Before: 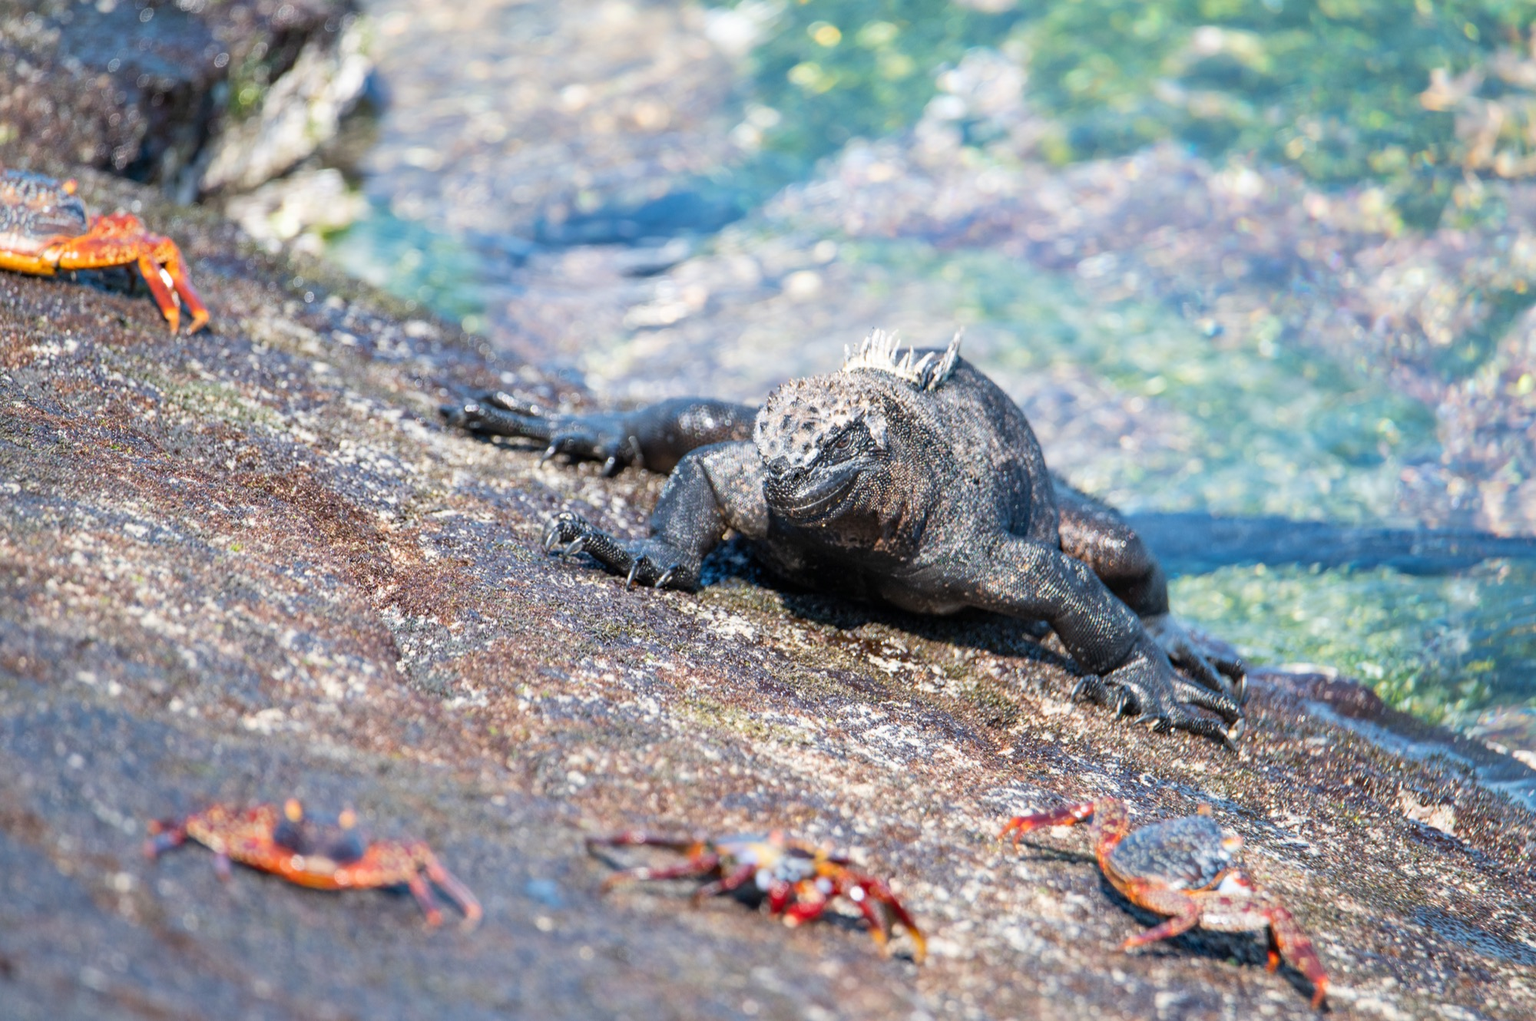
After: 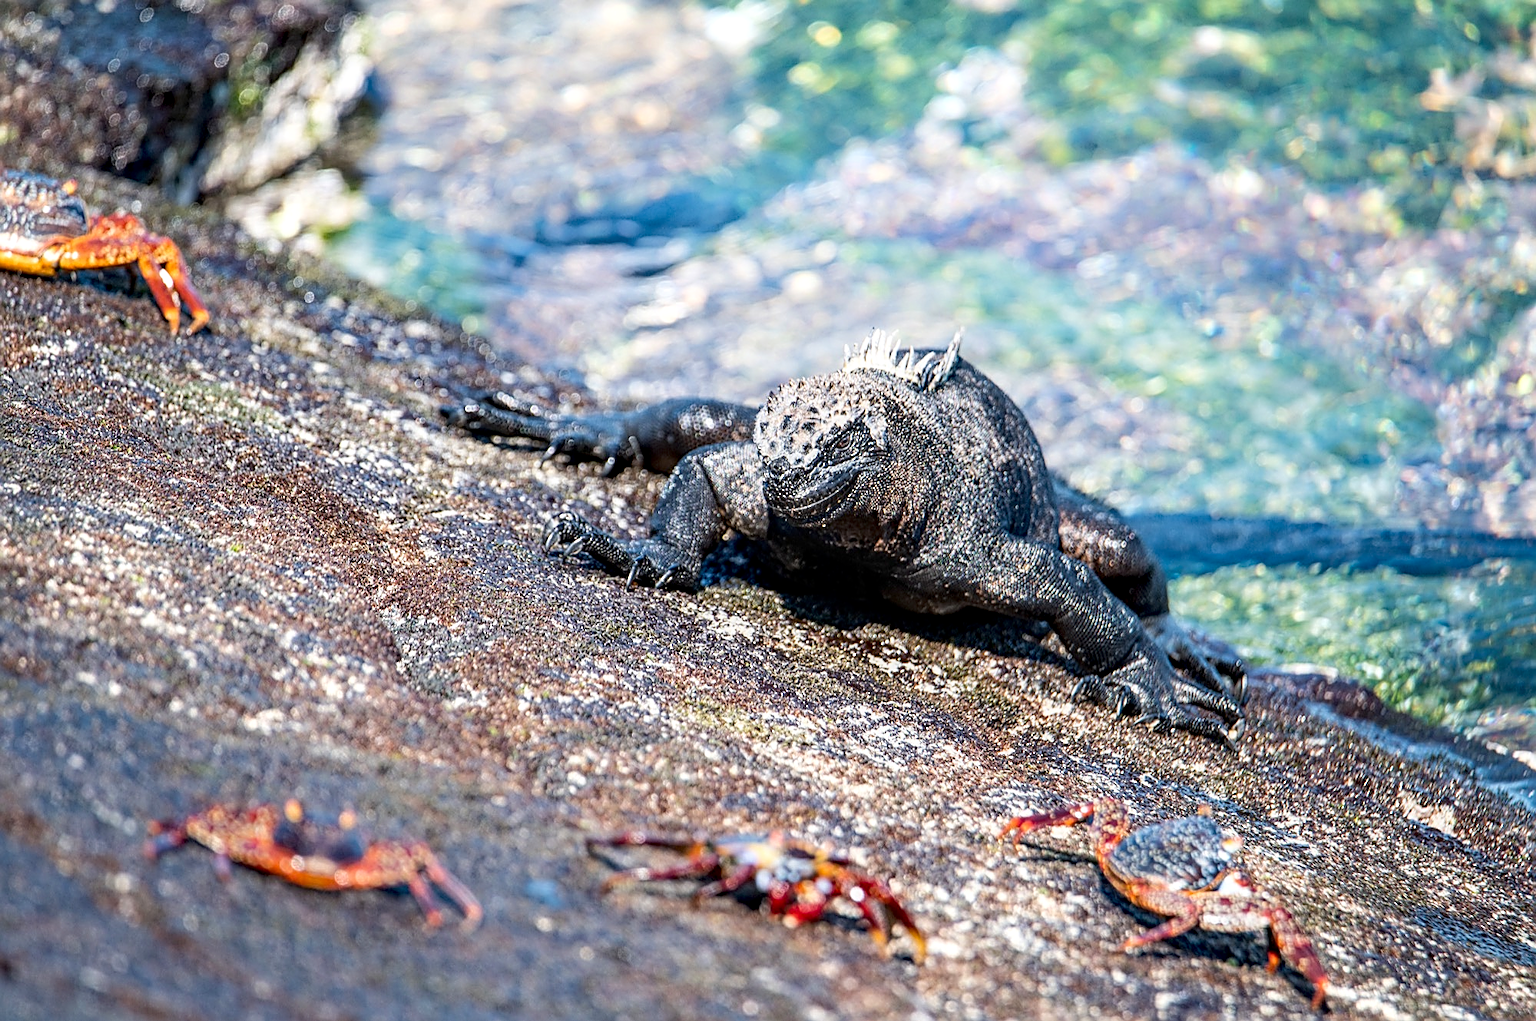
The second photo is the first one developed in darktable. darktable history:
sharpen: amount 0.901
local contrast: detail 130%
shadows and highlights: shadows -62.32, white point adjustment -5.22, highlights 61.59
haze removal: compatibility mode true, adaptive false
